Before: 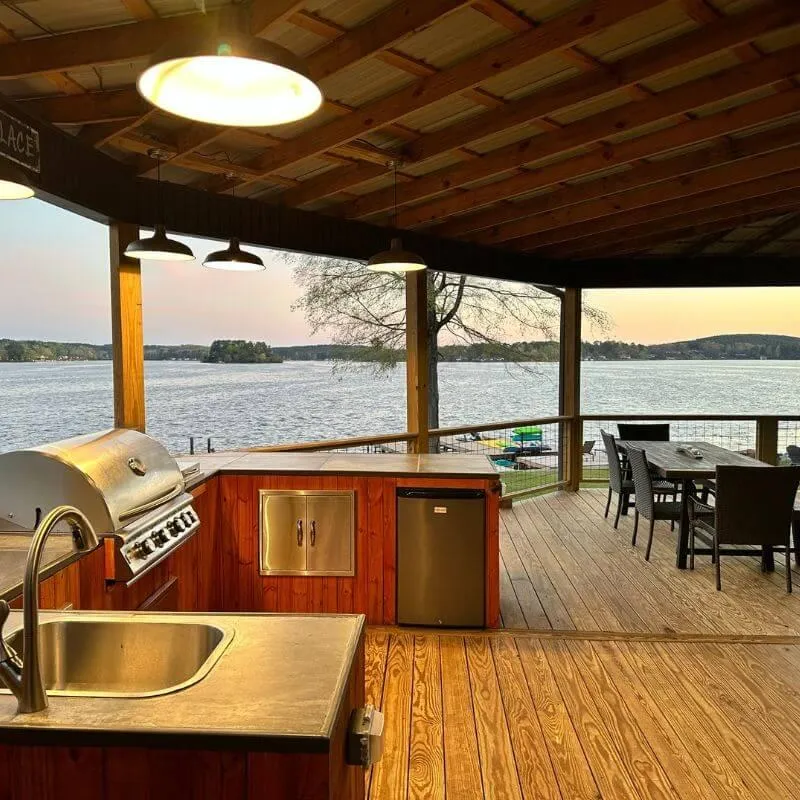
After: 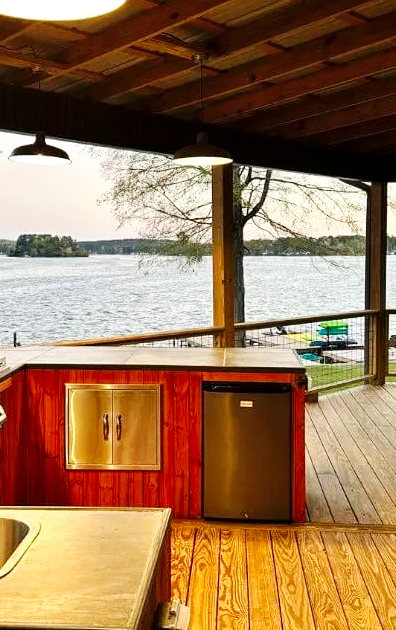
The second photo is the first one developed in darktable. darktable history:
crop and rotate: angle 0.011°, left 24.351%, top 13.247%, right 26.022%, bottom 7.877%
base curve: curves: ch0 [(0, 0) (0.032, 0.025) (0.121, 0.166) (0.206, 0.329) (0.605, 0.79) (1, 1)], preserve colors none
local contrast: highlights 106%, shadows 100%, detail 119%, midtone range 0.2
